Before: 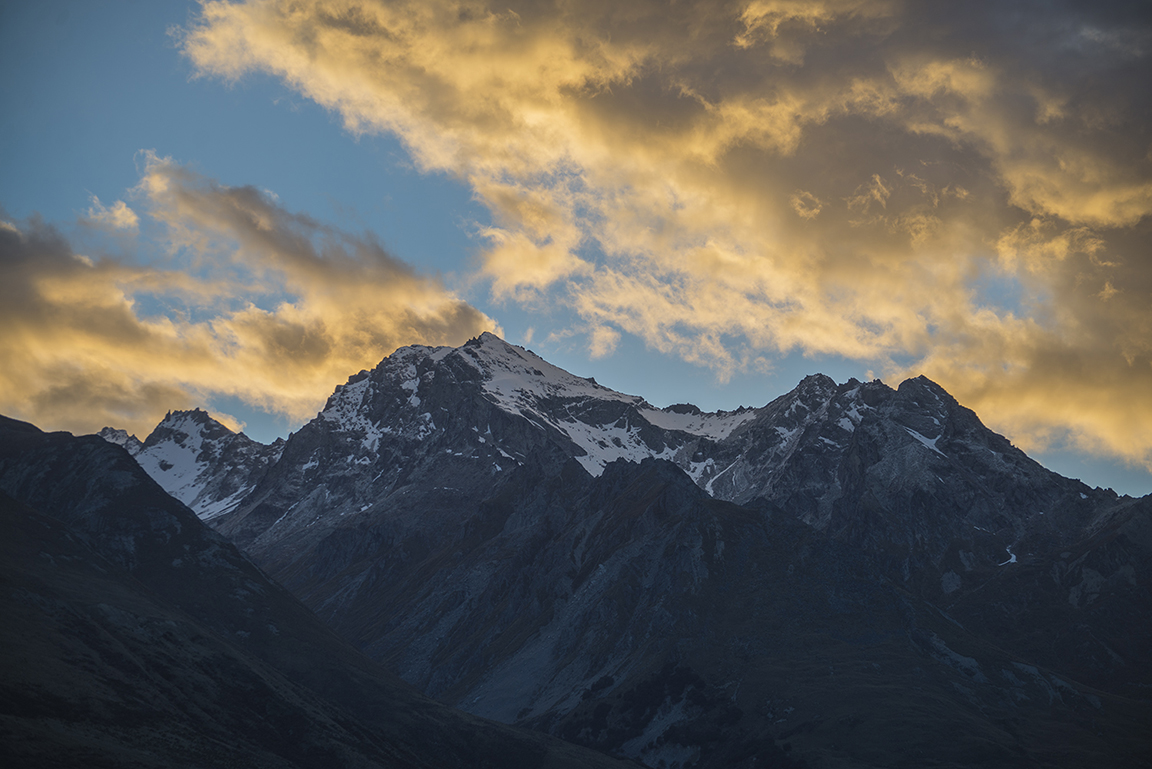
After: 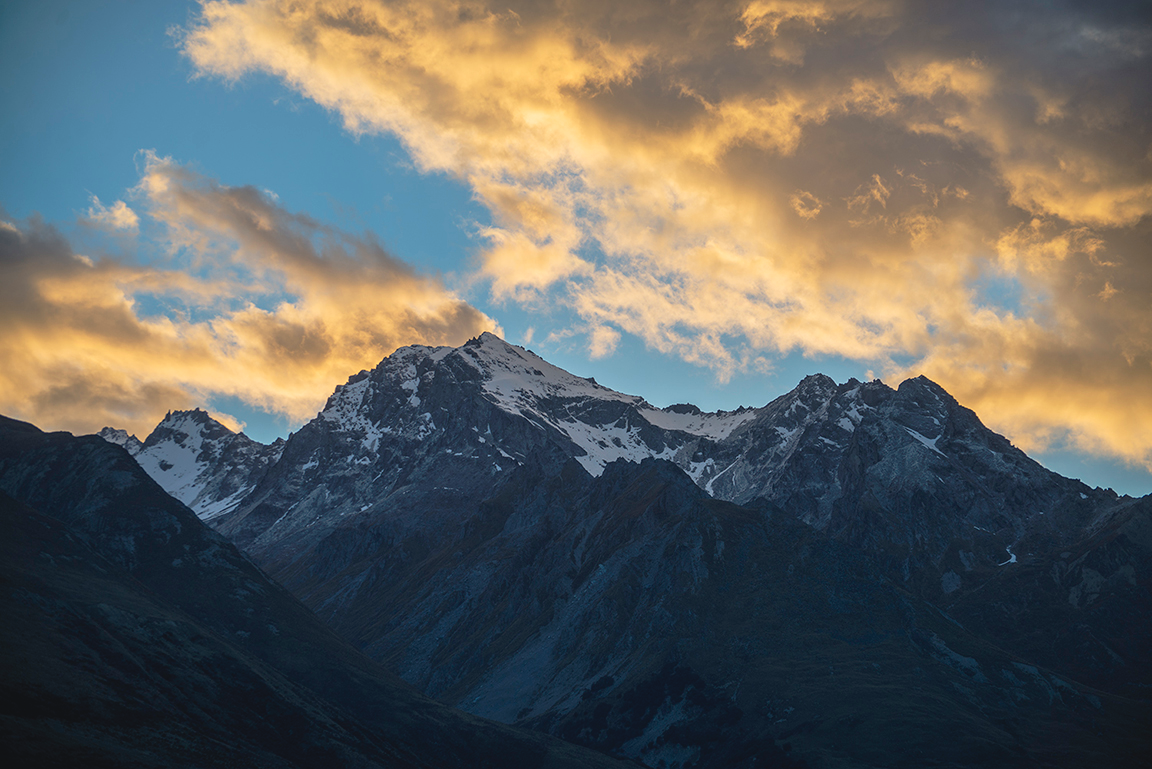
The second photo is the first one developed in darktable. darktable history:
tone curve: curves: ch0 [(0, 0) (0.003, 0.049) (0.011, 0.051) (0.025, 0.055) (0.044, 0.065) (0.069, 0.081) (0.1, 0.11) (0.136, 0.15) (0.177, 0.195) (0.224, 0.242) (0.277, 0.308) (0.335, 0.375) (0.399, 0.436) (0.468, 0.5) (0.543, 0.574) (0.623, 0.665) (0.709, 0.761) (0.801, 0.851) (0.898, 0.933) (1, 1)], preserve colors none
